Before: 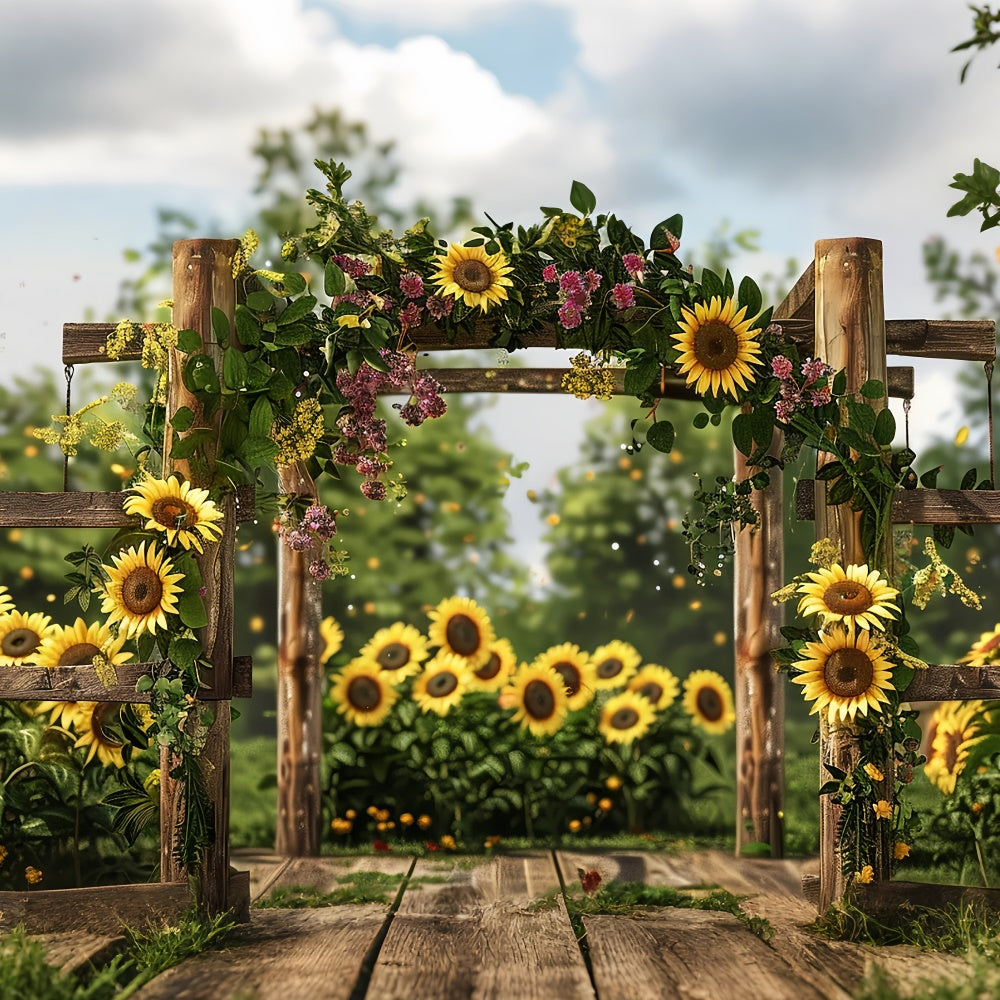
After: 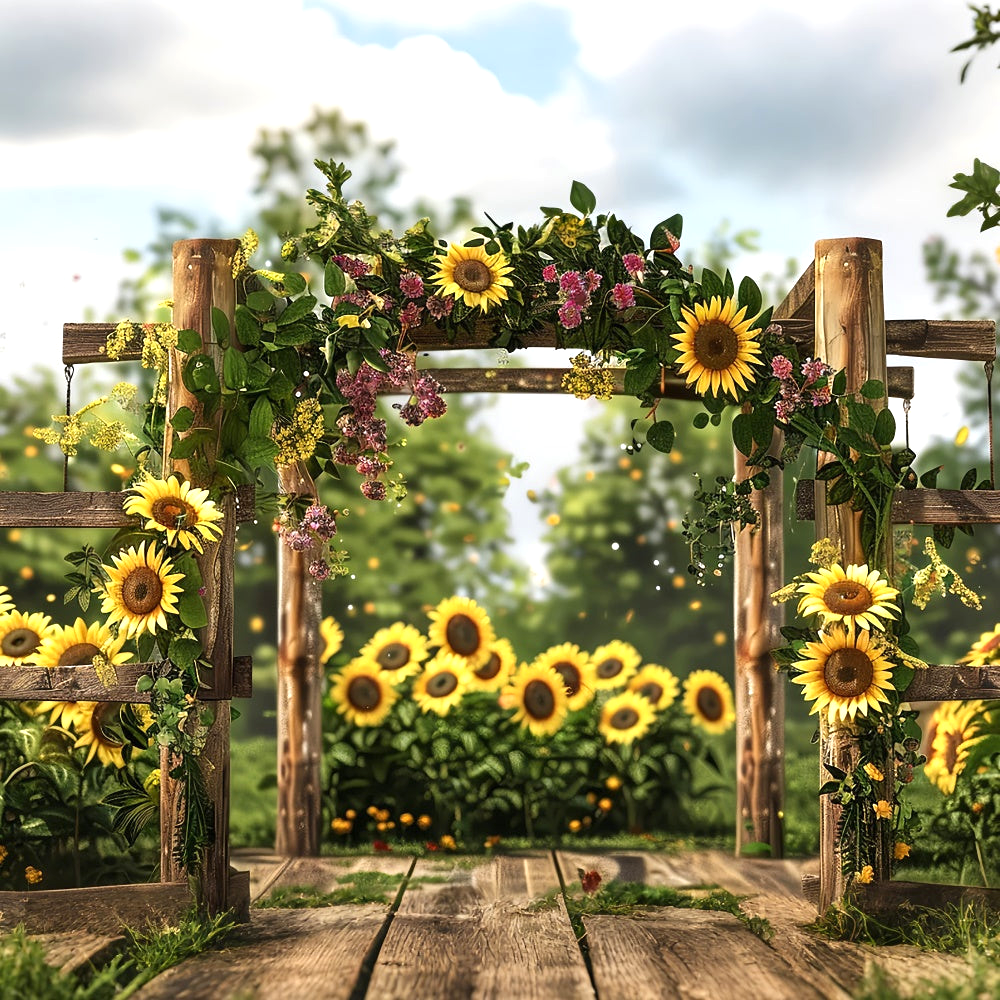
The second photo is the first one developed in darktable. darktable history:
exposure: exposure 0.463 EV, compensate highlight preservation false
